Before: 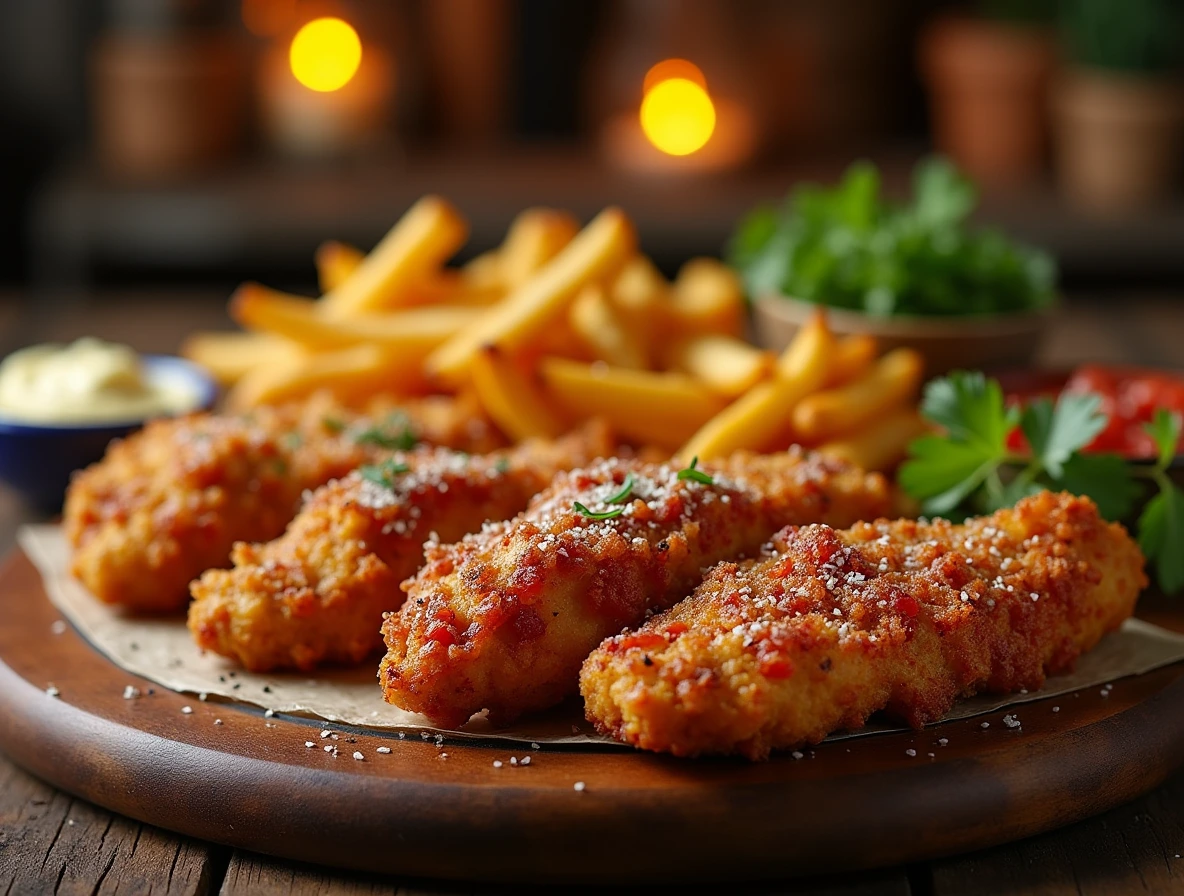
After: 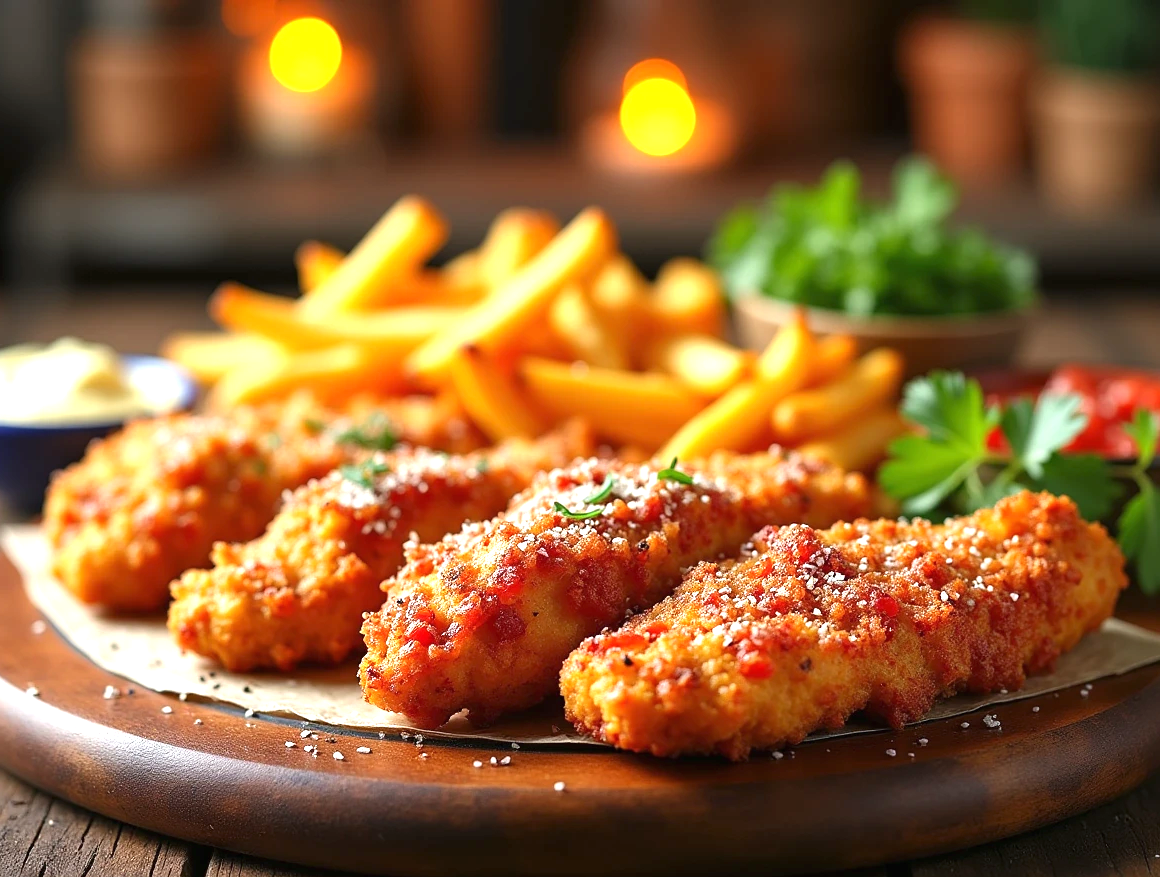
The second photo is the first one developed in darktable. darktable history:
crop: left 1.743%, right 0.268%, bottom 2.011%
exposure: black level correction 0, exposure 1.1 EV, compensate highlight preservation false
